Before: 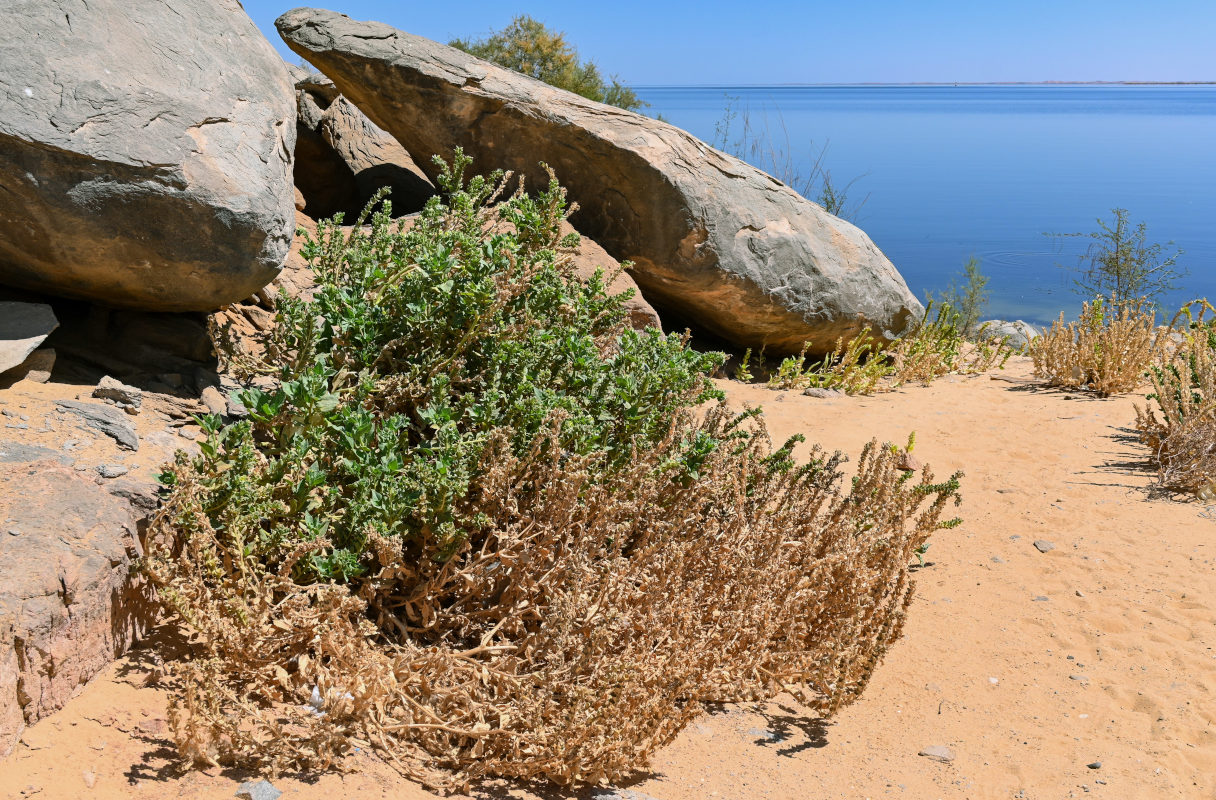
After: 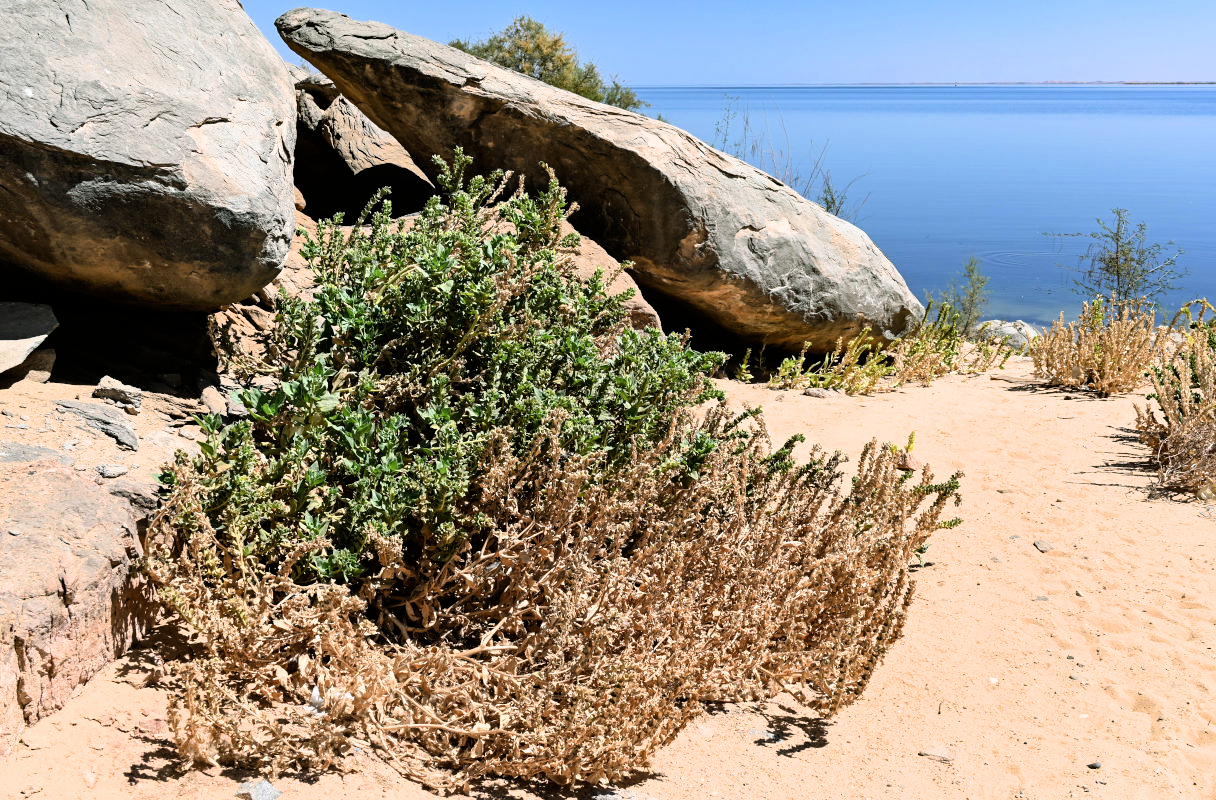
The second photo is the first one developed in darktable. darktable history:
exposure: exposure 0.128 EV, compensate highlight preservation false
filmic rgb: black relative exposure -6.39 EV, white relative exposure 2.43 EV, target white luminance 99.968%, hardness 5.3, latitude 0.374%, contrast 1.429, highlights saturation mix 3.3%
